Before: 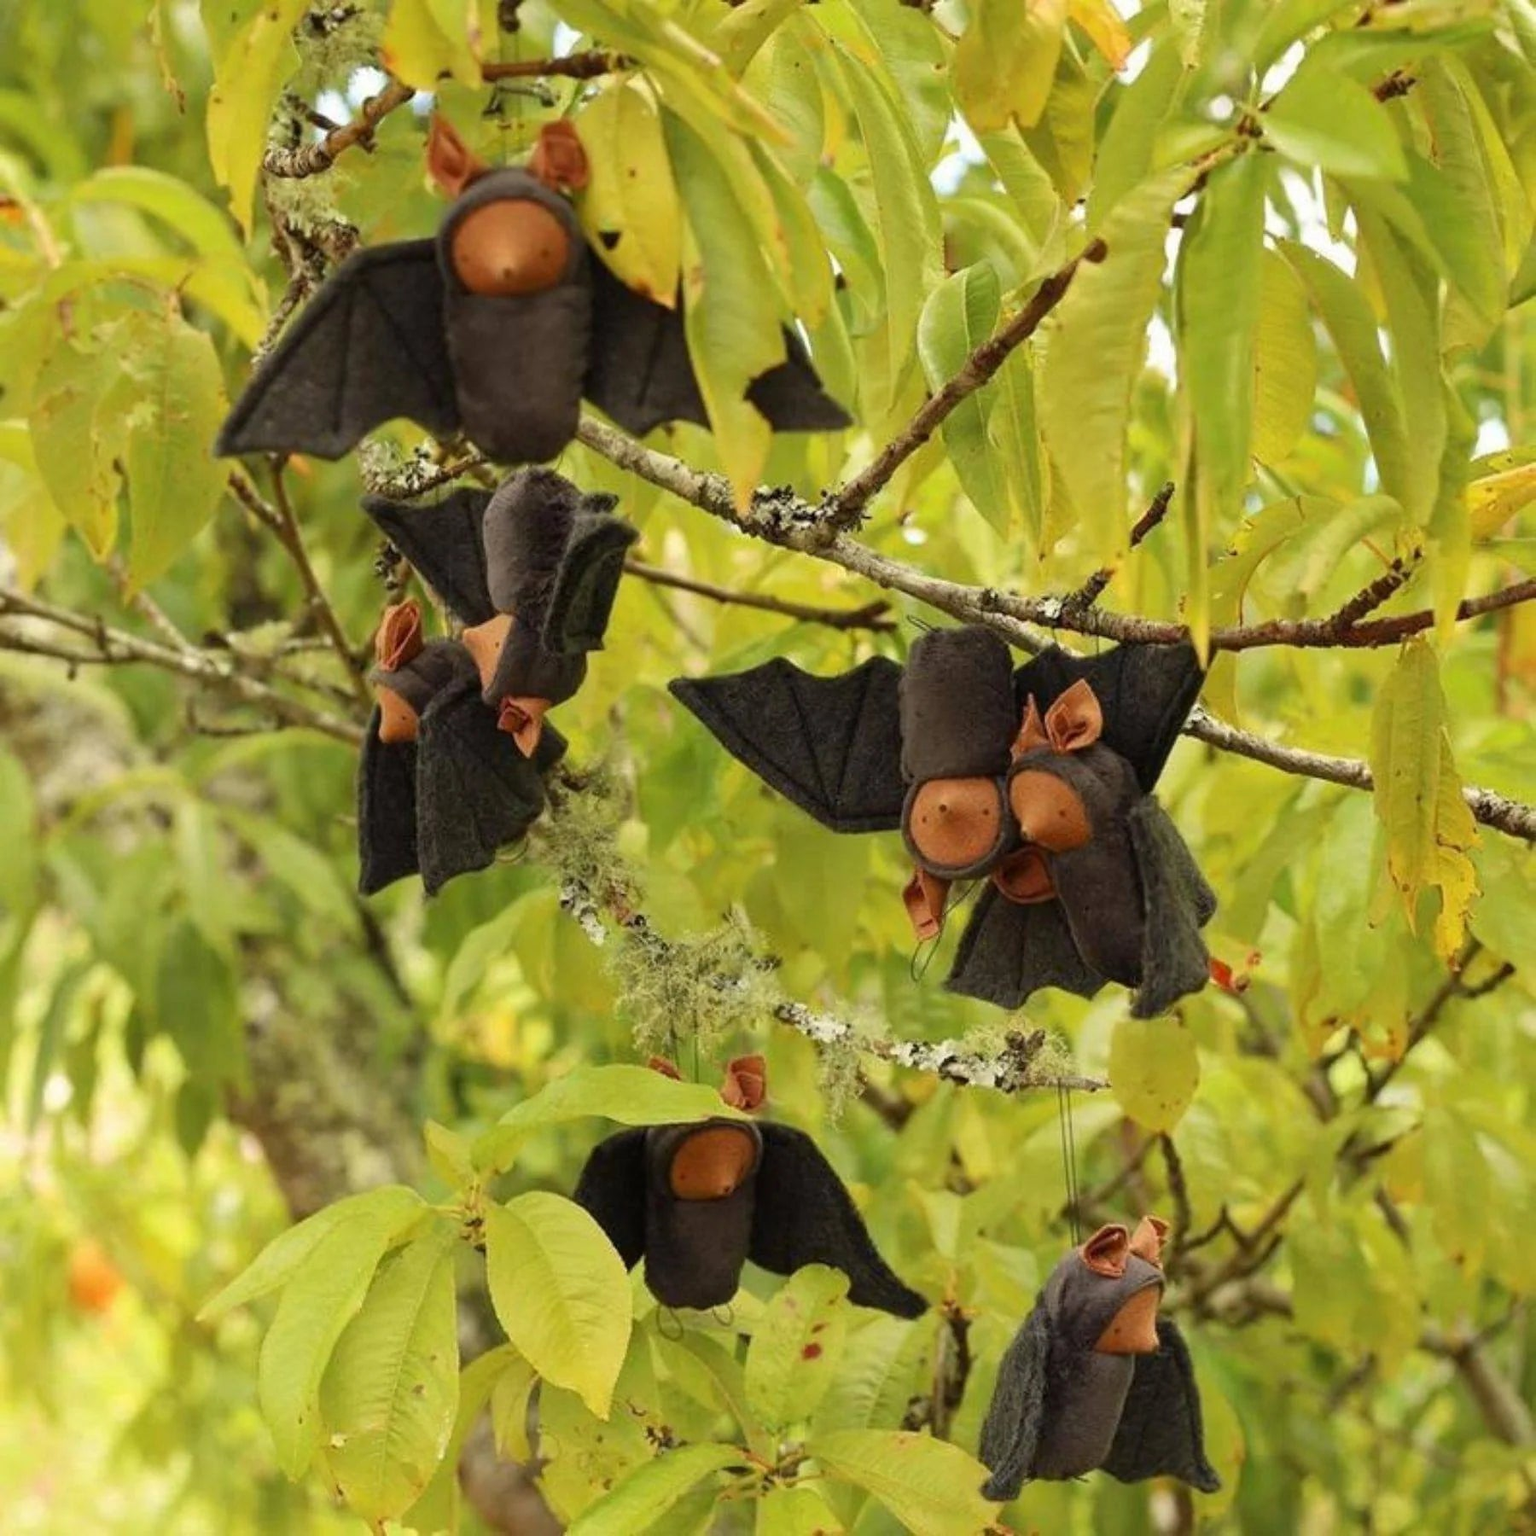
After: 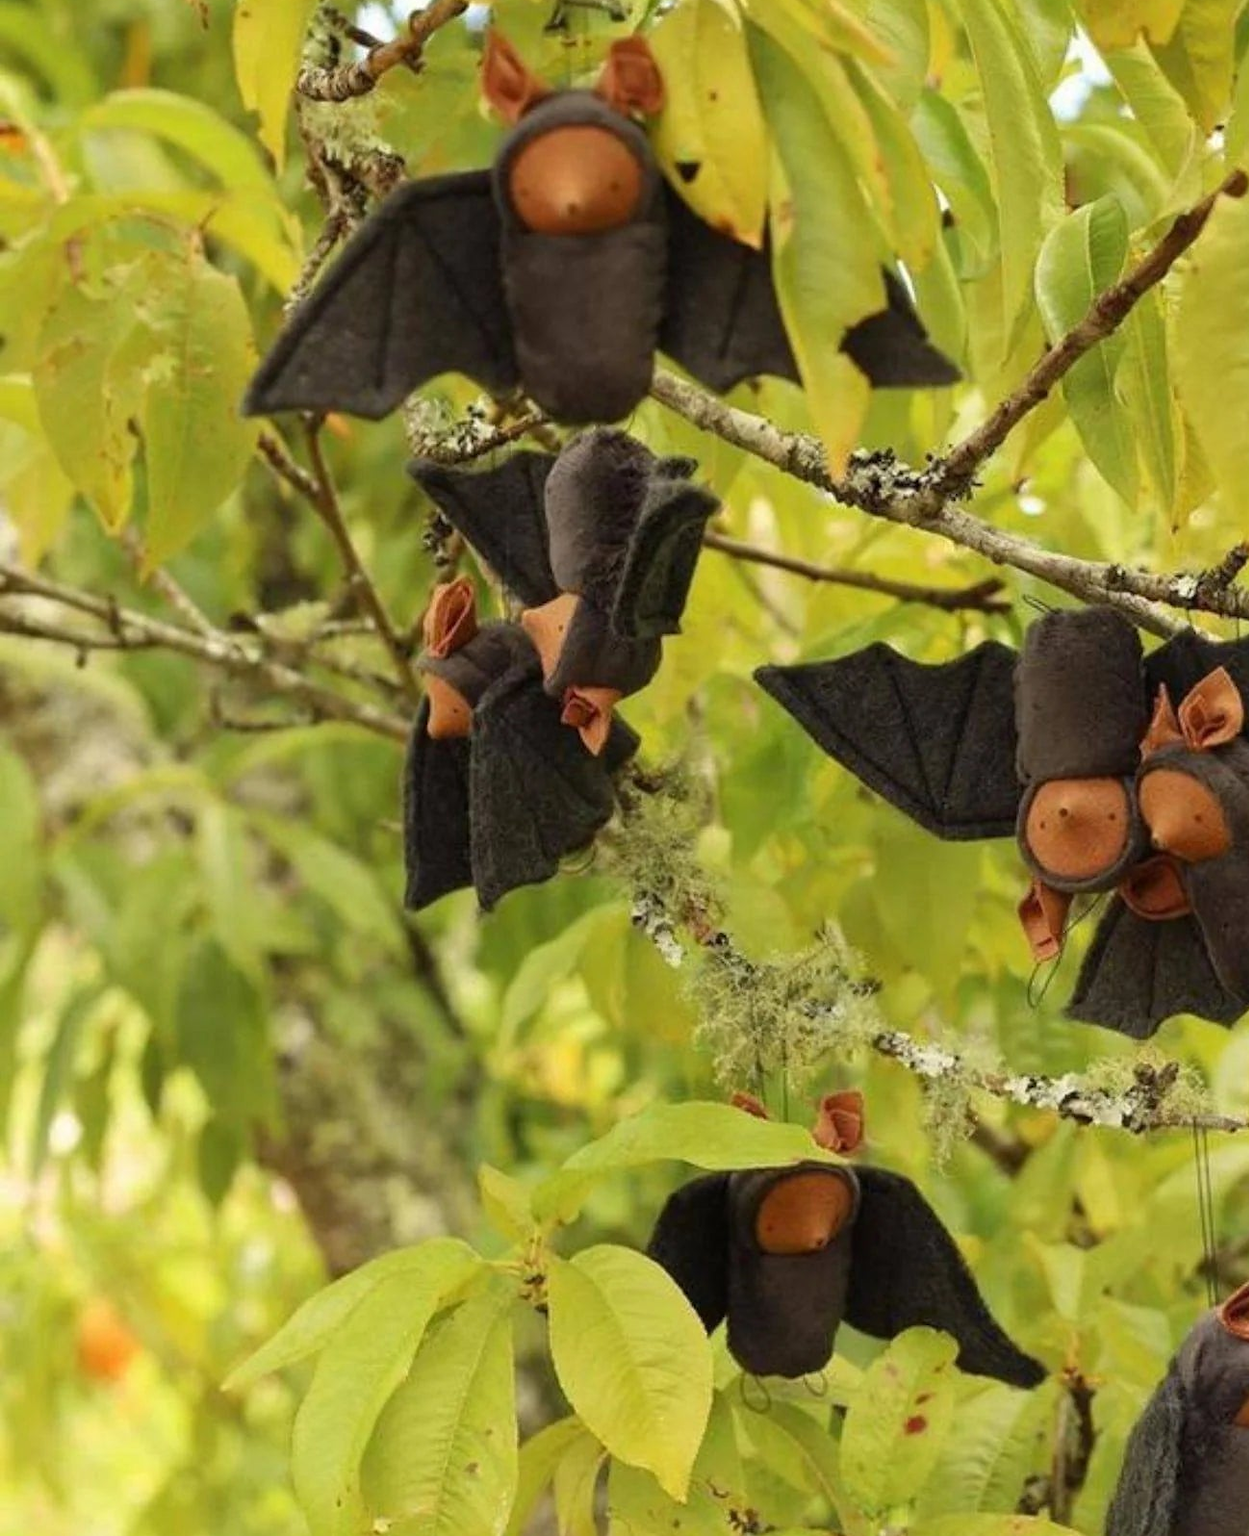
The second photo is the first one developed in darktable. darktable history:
crop: top 5.757%, right 27.878%, bottom 5.575%
